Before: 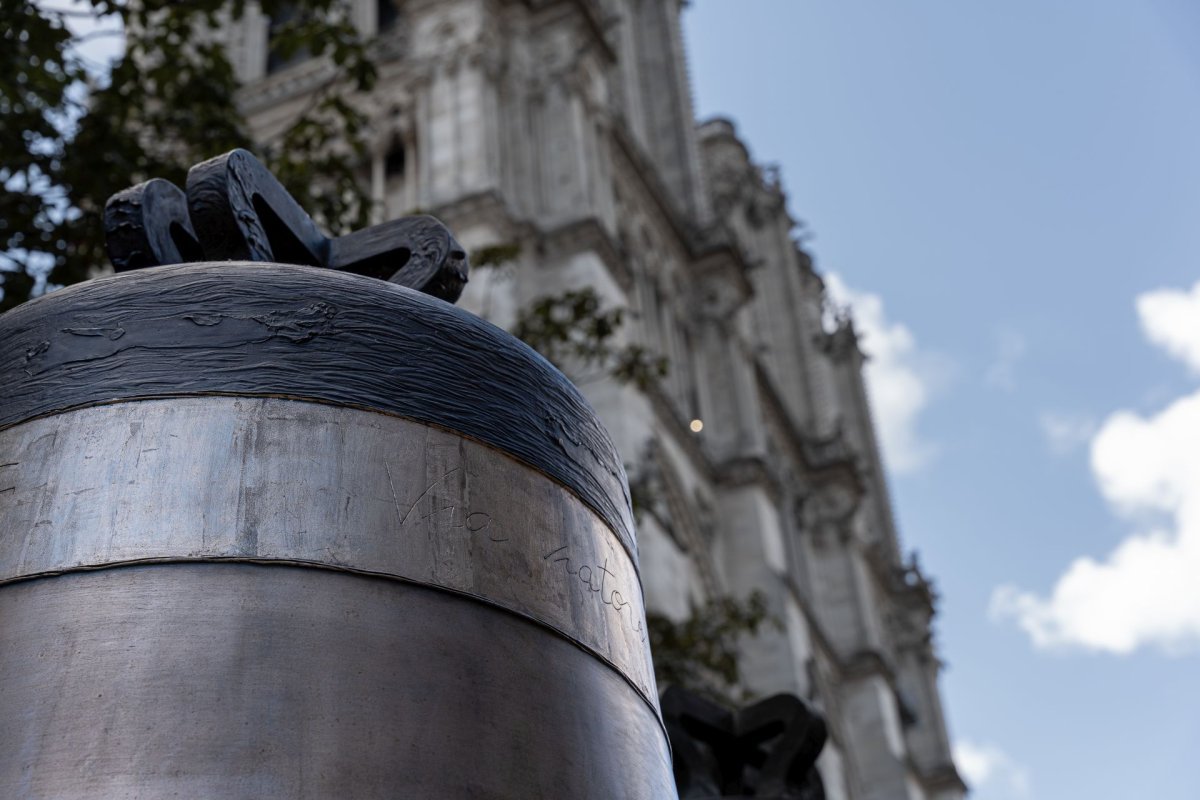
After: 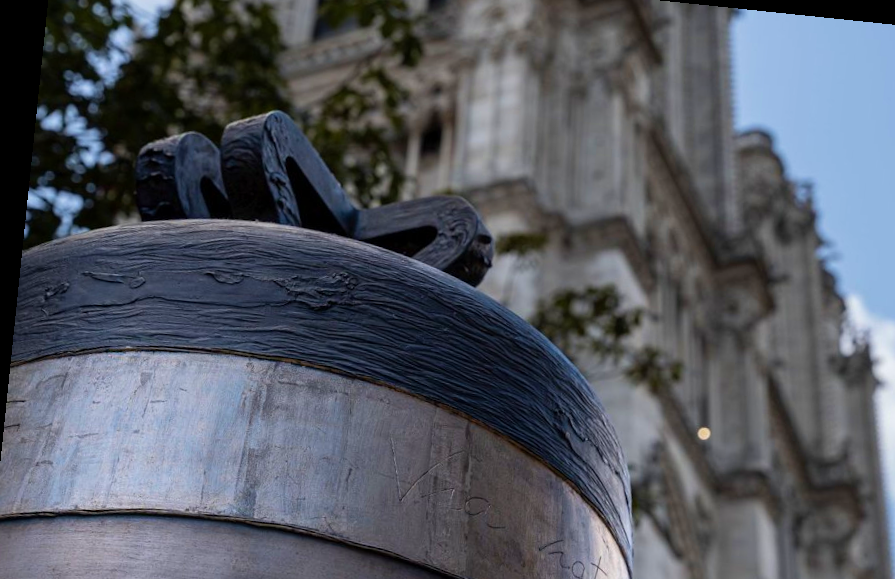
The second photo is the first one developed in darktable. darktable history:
contrast brightness saturation: contrast 0.039, saturation 0.15
crop and rotate: angle -5.92°, left 2.141%, top 6.797%, right 27.7%, bottom 30.215%
velvia: on, module defaults
